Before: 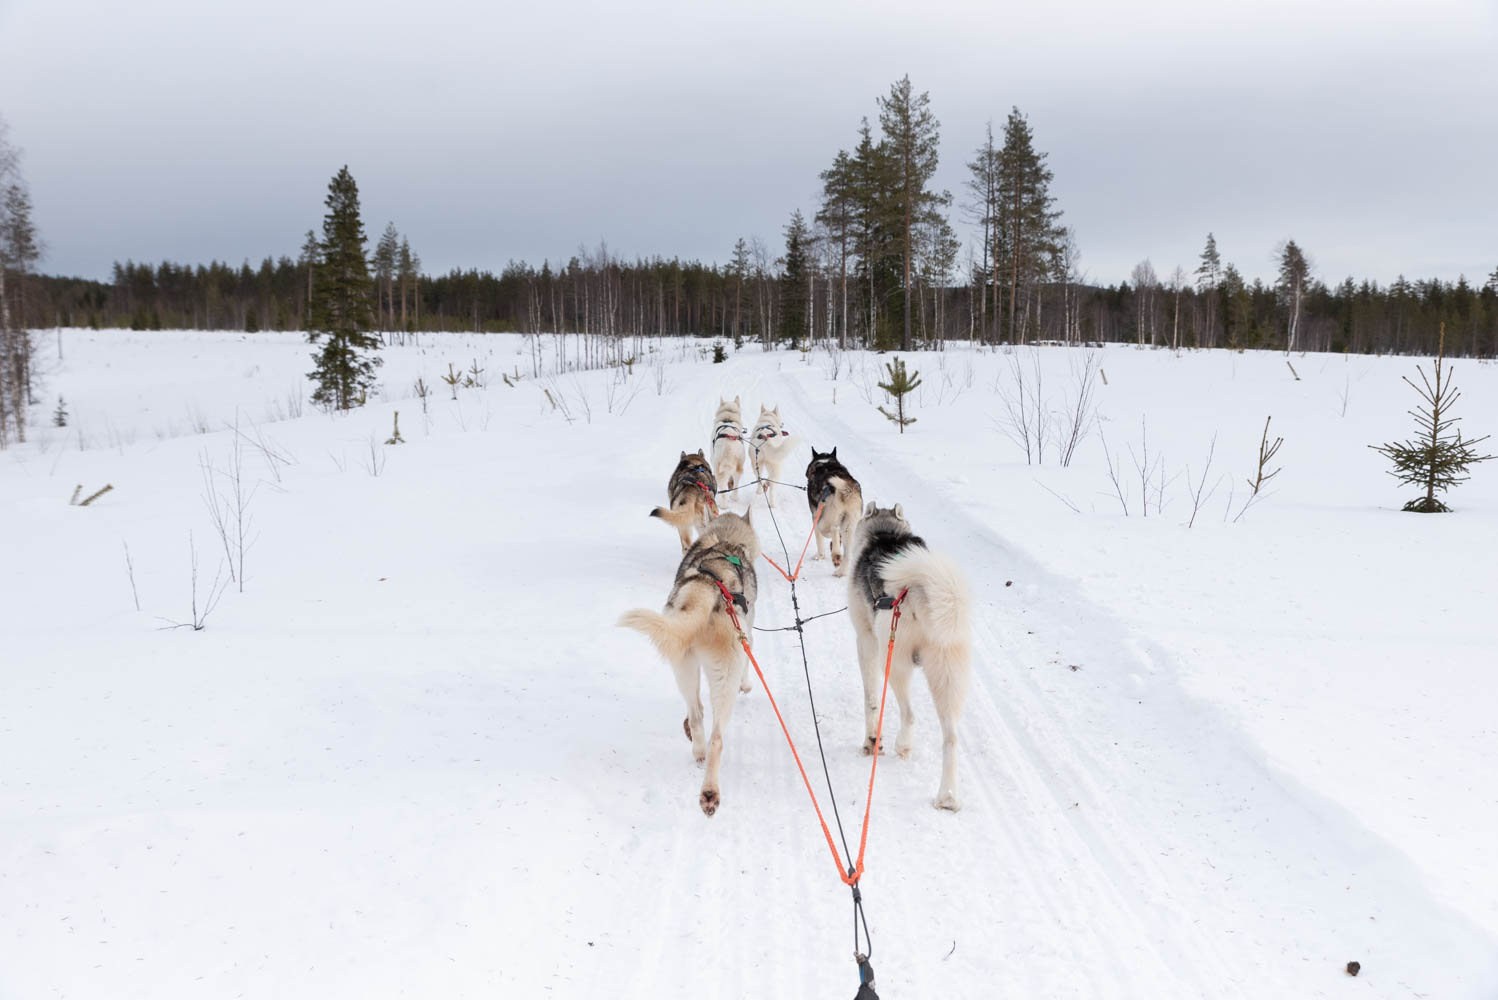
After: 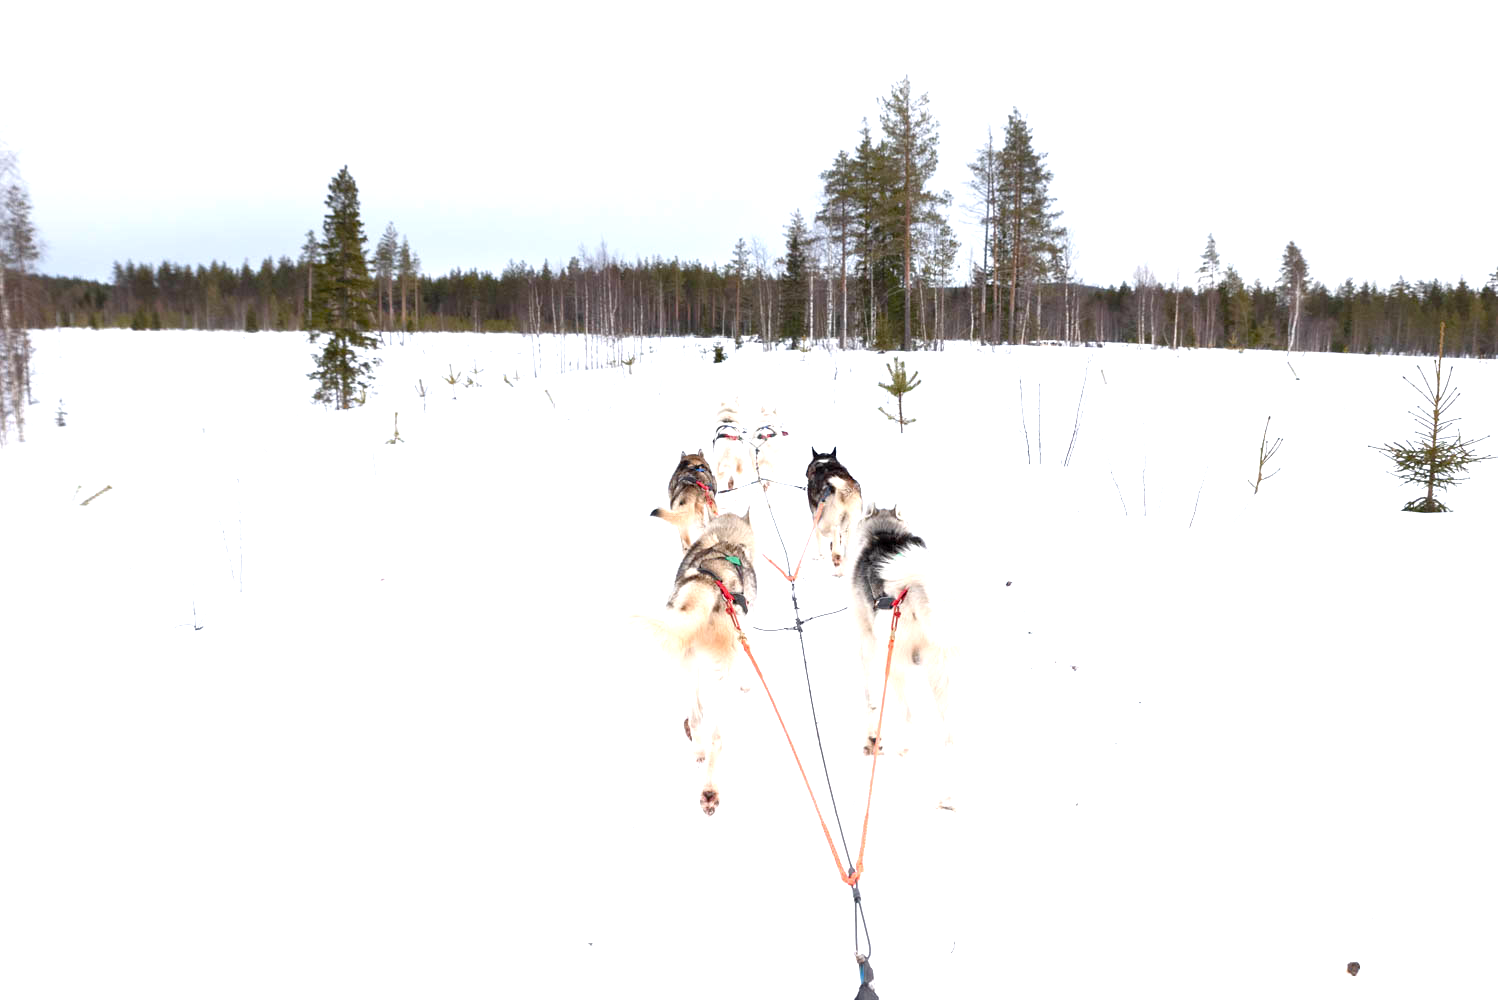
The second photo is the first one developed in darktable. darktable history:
color balance rgb: perceptual saturation grading › global saturation 20%, perceptual saturation grading › highlights -25%, perceptual saturation grading › shadows 25%
exposure: black level correction 0.001, exposure 1.116 EV, compensate highlight preservation false
